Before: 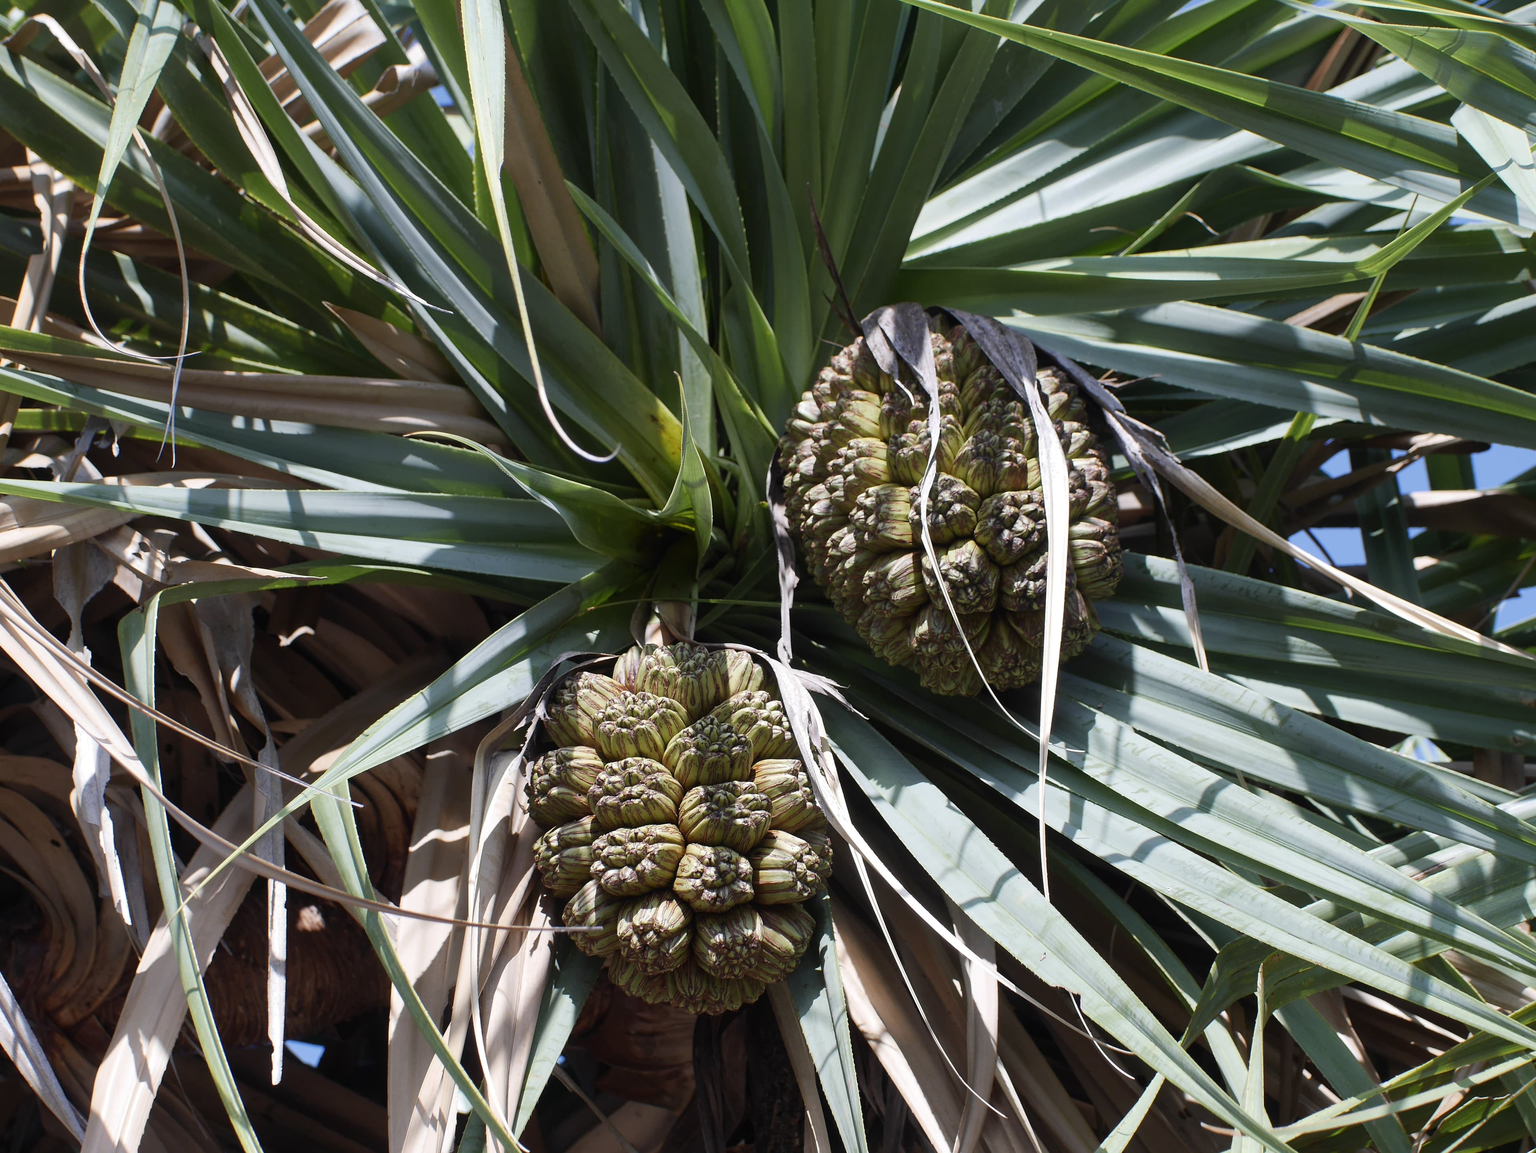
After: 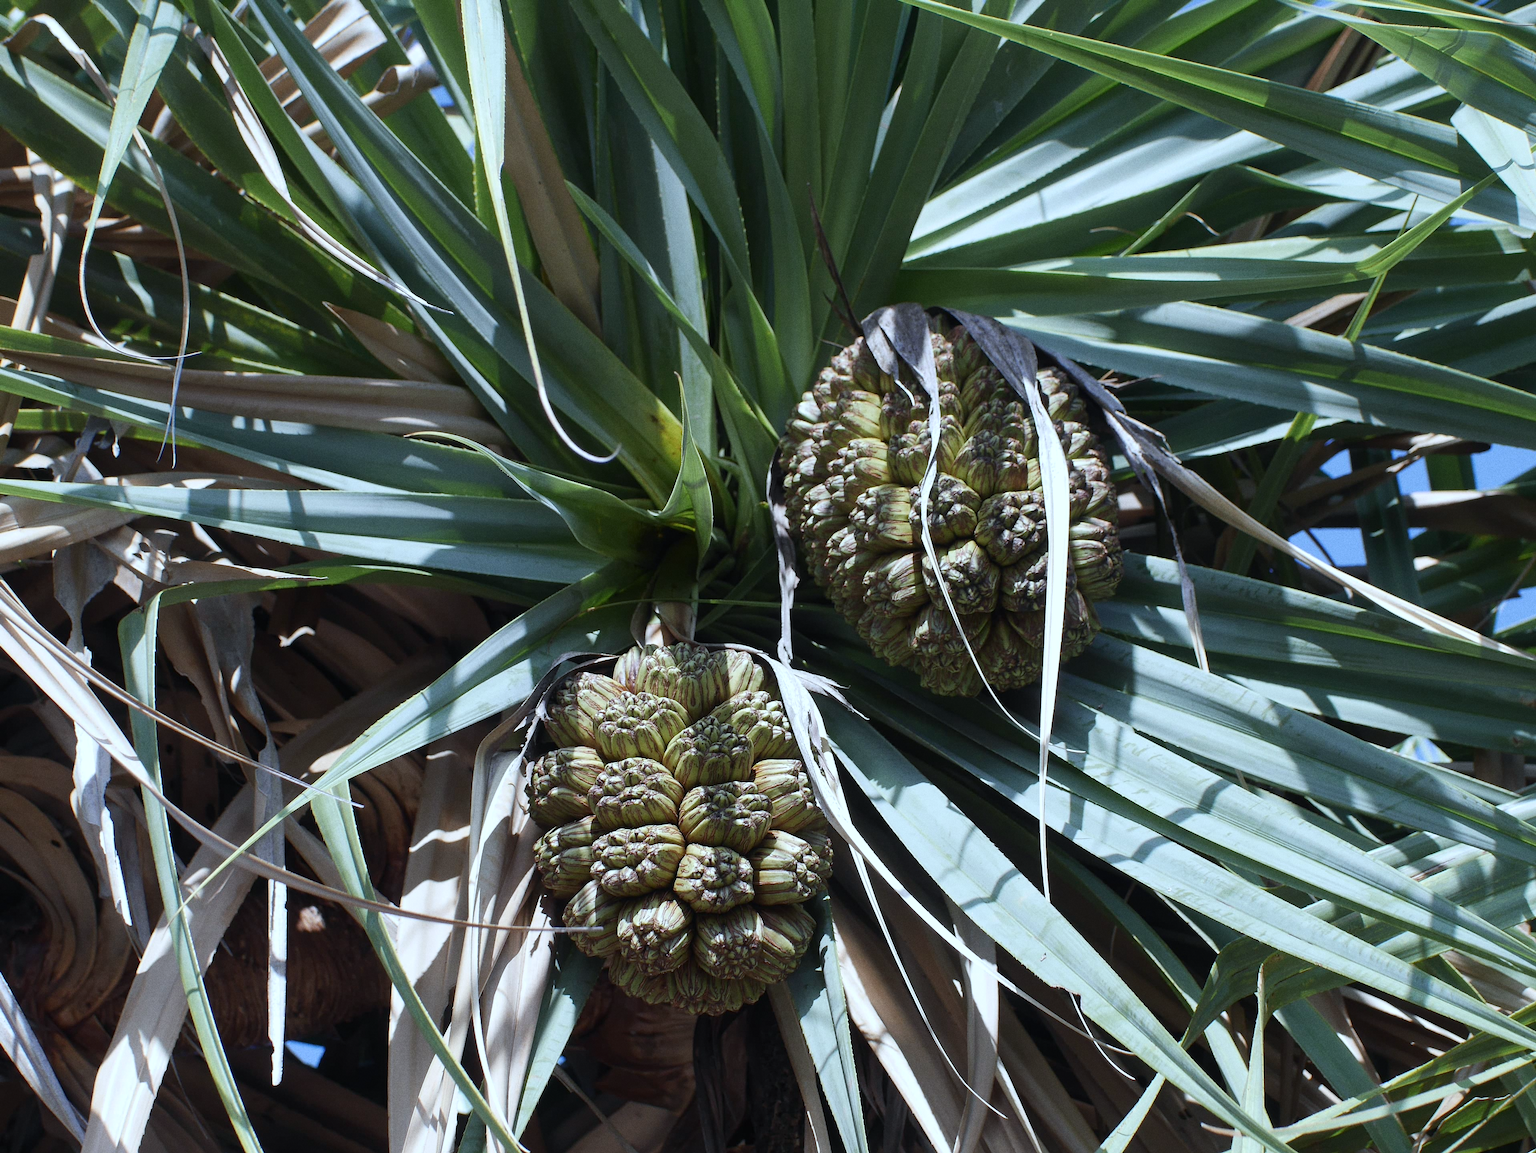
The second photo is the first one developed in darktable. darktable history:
tone equalizer: on, module defaults
grain: coarseness 0.09 ISO
color calibration: illuminant Planckian (black body), x 0.368, y 0.361, temperature 4275.92 K
